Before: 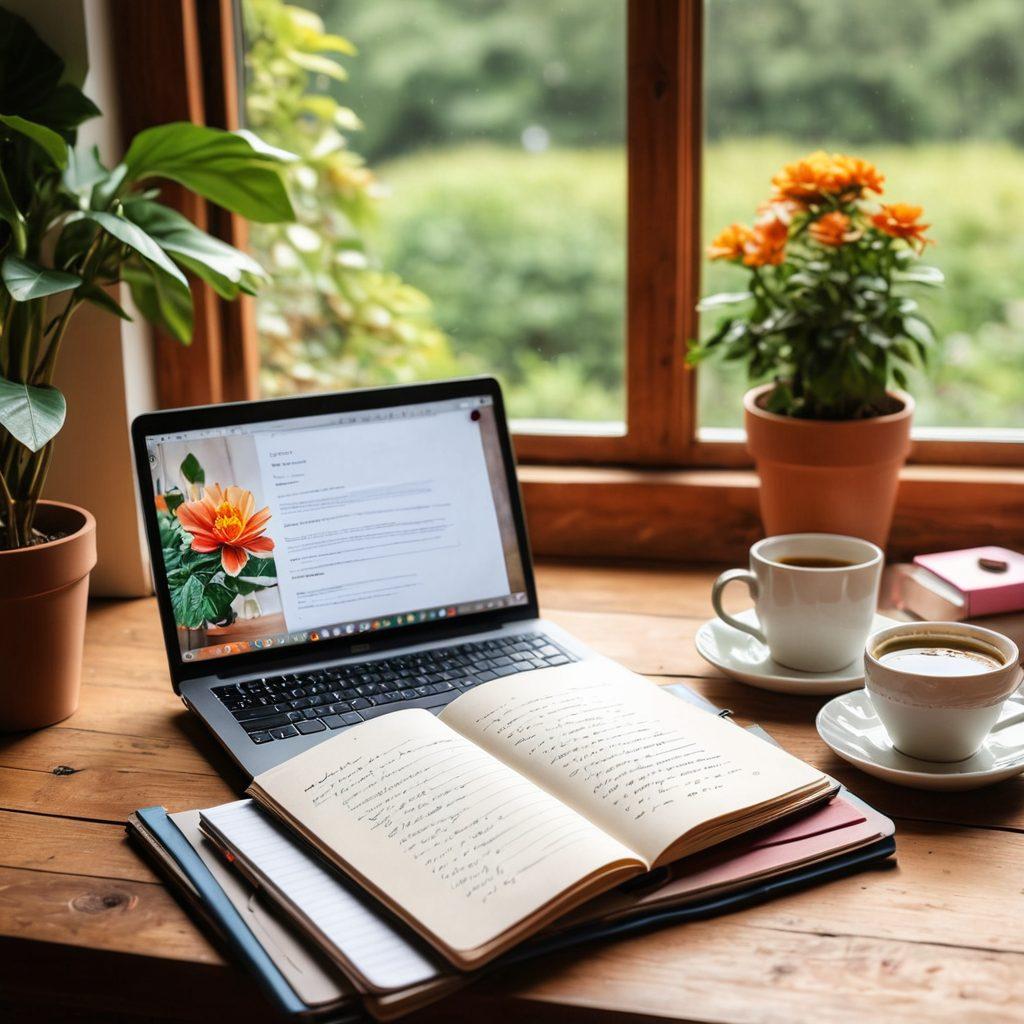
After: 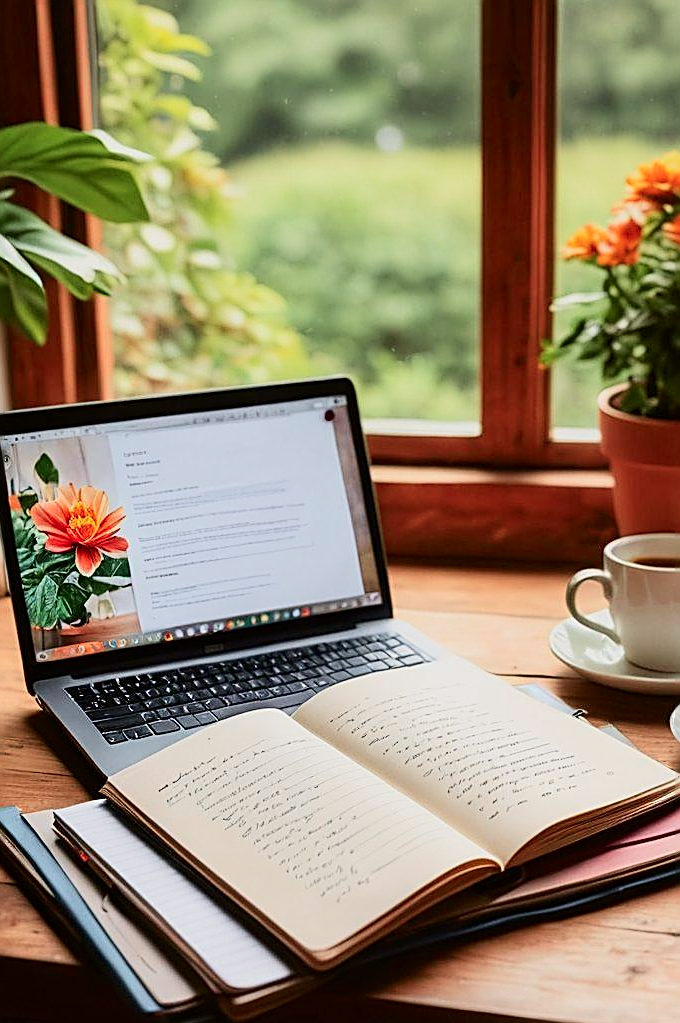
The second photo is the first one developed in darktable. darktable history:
tone curve: curves: ch0 [(0, 0) (0.091, 0.074) (0.184, 0.168) (0.491, 0.519) (0.748, 0.765) (1, 0.919)]; ch1 [(0, 0) (0.179, 0.173) (0.322, 0.32) (0.424, 0.424) (0.502, 0.504) (0.56, 0.578) (0.631, 0.667) (0.777, 0.806) (1, 1)]; ch2 [(0, 0) (0.434, 0.447) (0.483, 0.487) (0.547, 0.564) (0.676, 0.673) (1, 1)], color space Lab, independent channels, preserve colors none
crop and rotate: left 14.314%, right 19.266%
sharpen: amount 1.018
